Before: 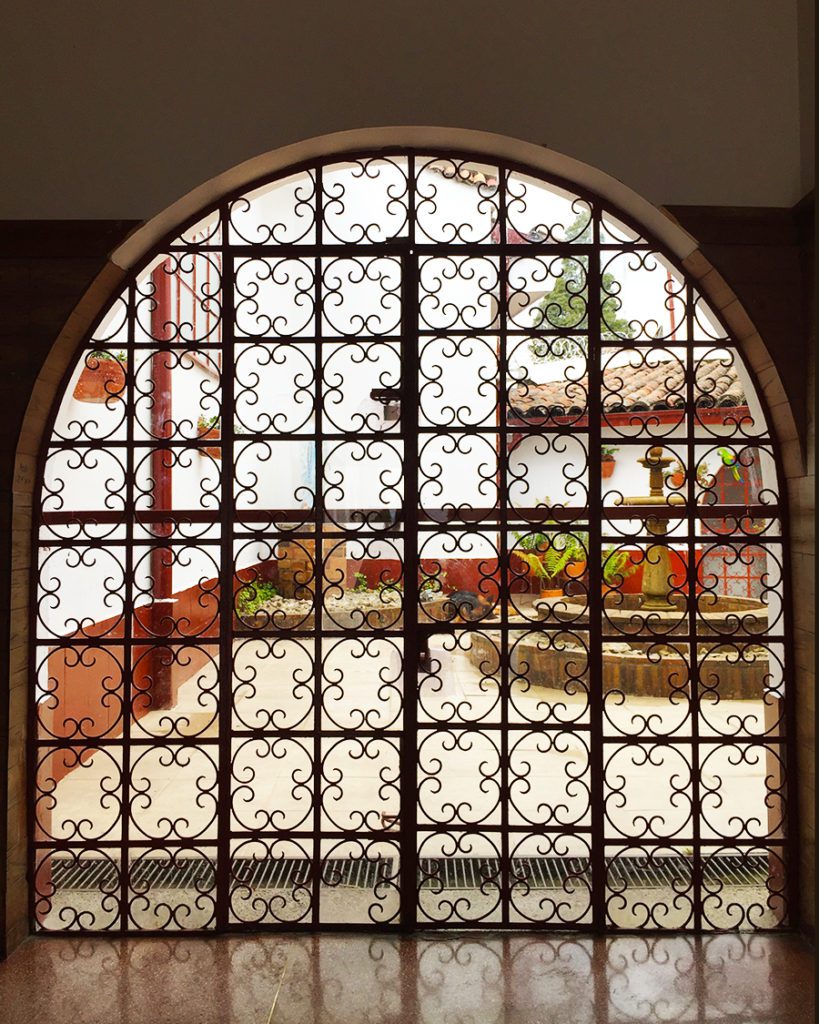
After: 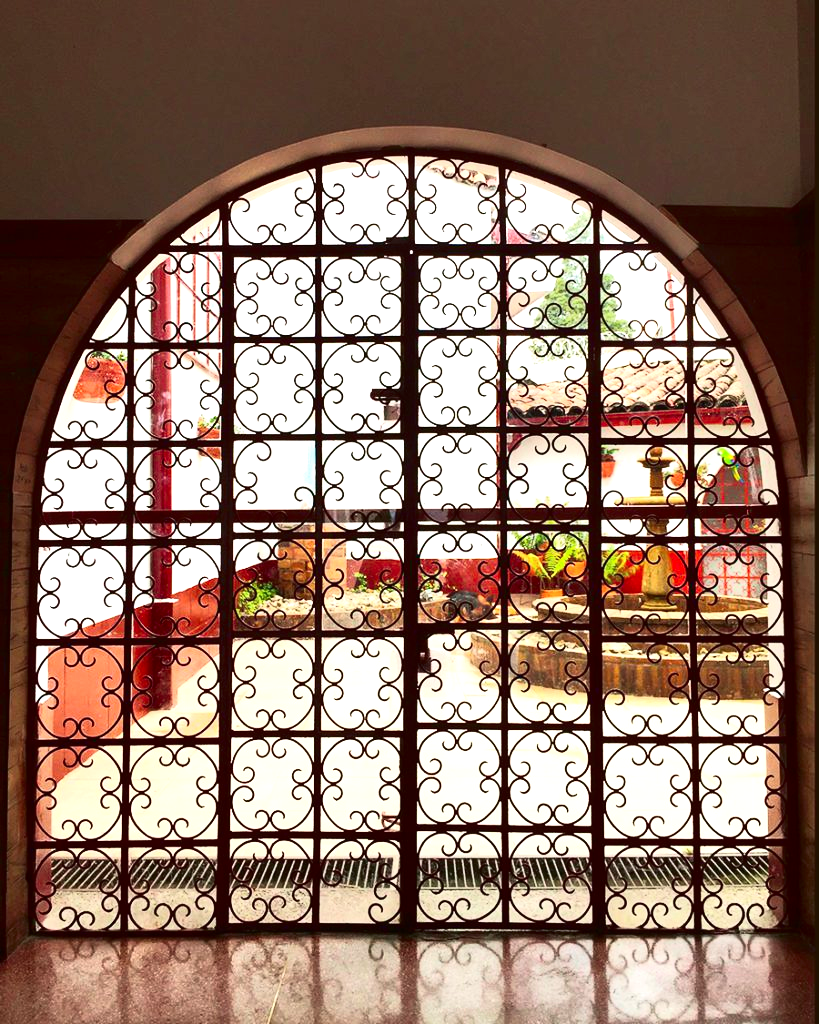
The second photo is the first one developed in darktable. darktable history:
exposure: exposure 1 EV, compensate highlight preservation false
tone curve: curves: ch0 [(0, 0) (0.059, 0.027) (0.178, 0.105) (0.292, 0.233) (0.485, 0.472) (0.837, 0.887) (1, 0.983)]; ch1 [(0, 0) (0.23, 0.166) (0.34, 0.298) (0.371, 0.334) (0.435, 0.413) (0.477, 0.469) (0.499, 0.498) (0.534, 0.551) (0.56, 0.585) (0.754, 0.801) (1, 1)]; ch2 [(0, 0) (0.431, 0.414) (0.498, 0.503) (0.524, 0.531) (0.568, 0.567) (0.6, 0.597) (0.65, 0.651) (0.752, 0.764) (1, 1)], color space Lab, independent channels, preserve colors none
tone equalizer: -8 EV 0.26 EV, -7 EV 0.4 EV, -6 EV 0.395 EV, -5 EV 0.289 EV, -3 EV -0.279 EV, -2 EV -0.388 EV, -1 EV -0.391 EV, +0 EV -0.275 EV, smoothing diameter 24.92%, edges refinement/feathering 11.64, preserve details guided filter
